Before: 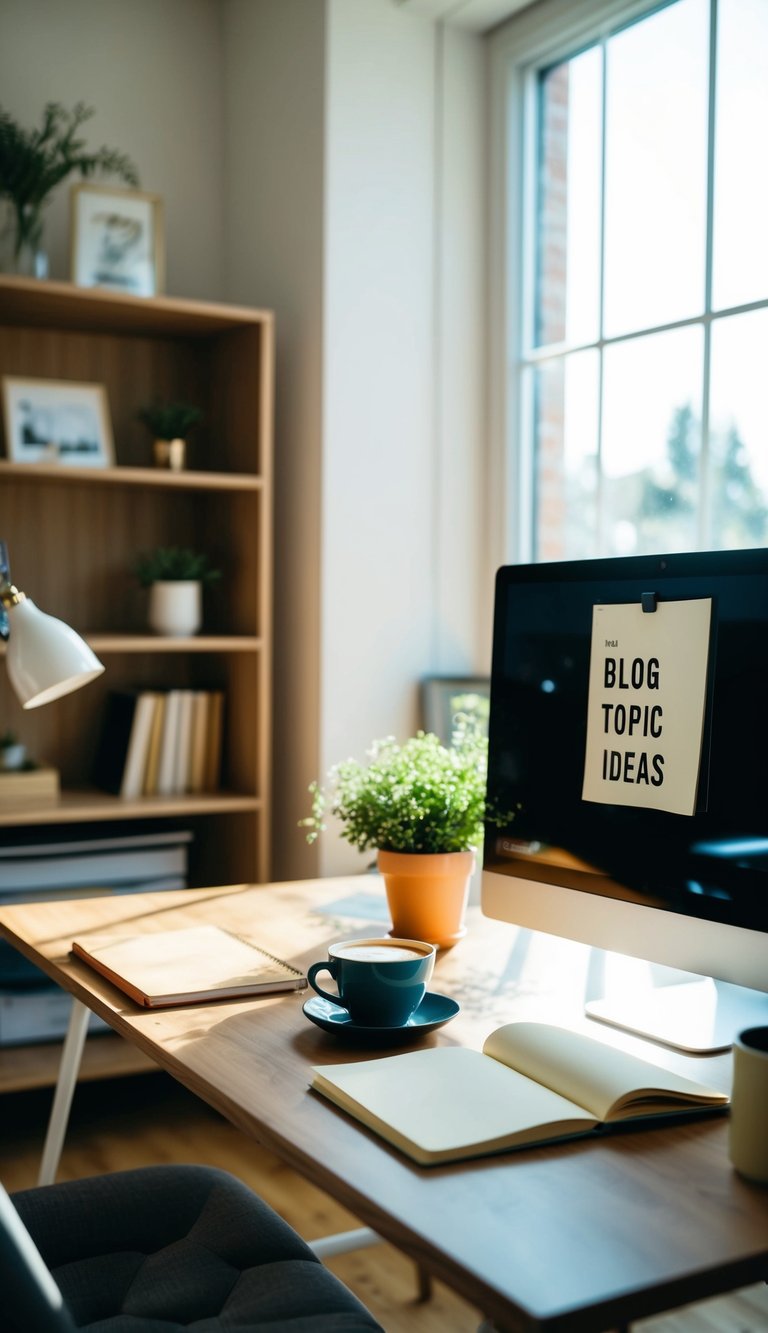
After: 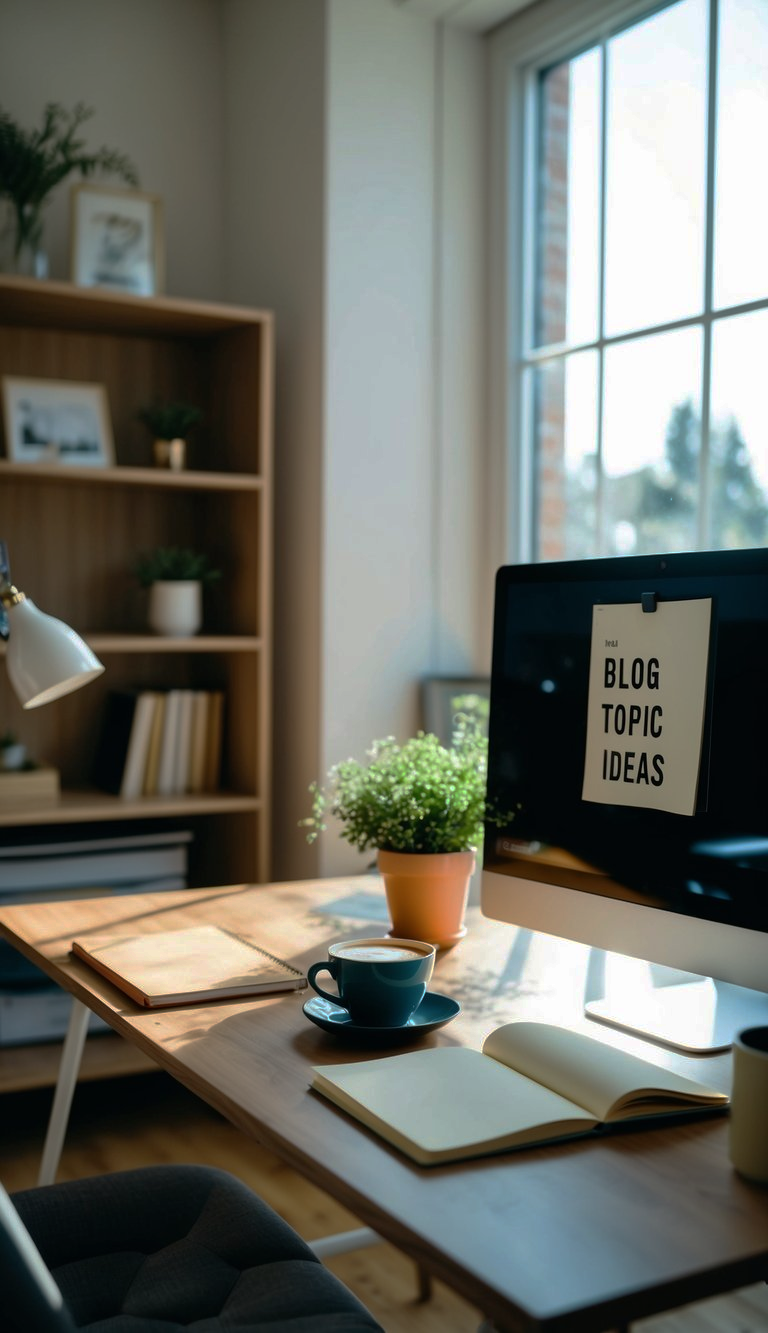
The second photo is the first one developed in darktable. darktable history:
base curve: curves: ch0 [(0, 0) (0.826, 0.587) (1, 1)], preserve colors none
